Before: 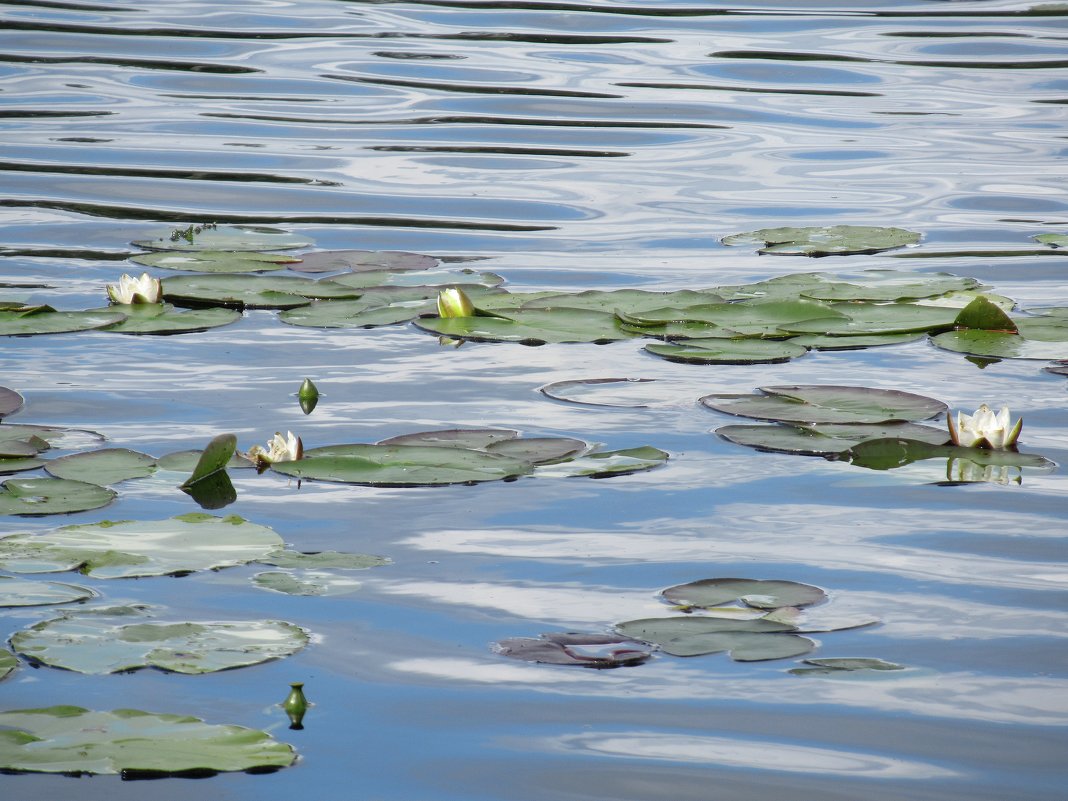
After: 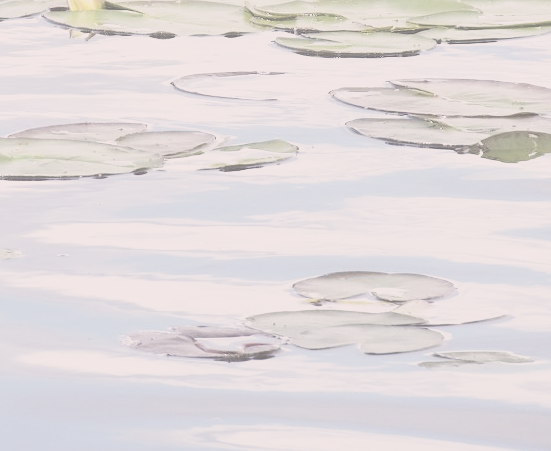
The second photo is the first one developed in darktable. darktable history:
contrast brightness saturation: contrast -0.336, brightness 0.757, saturation -0.783
sharpen: amount 0.205
color correction: highlights a* 3.39, highlights b* 1.7, saturation 1.23
base curve: curves: ch0 [(0, 0) (0.026, 0.03) (0.109, 0.232) (0.351, 0.748) (0.669, 0.968) (1, 1)], preserve colors none
crop: left 34.735%, top 38.441%, right 13.584%, bottom 5.205%
